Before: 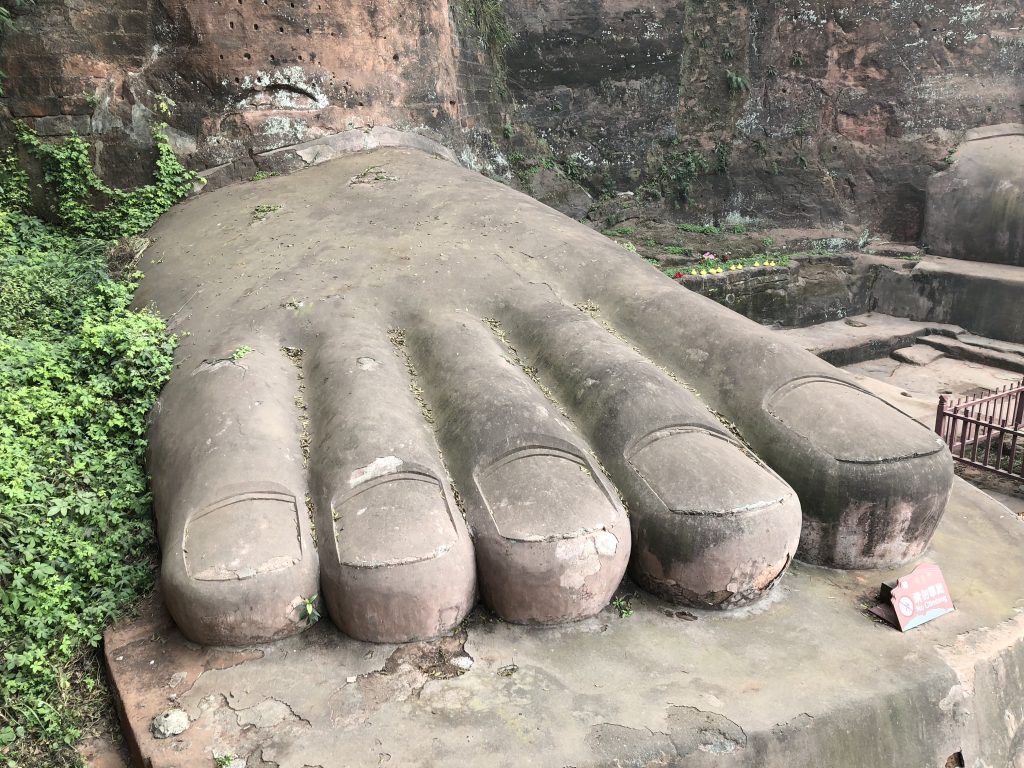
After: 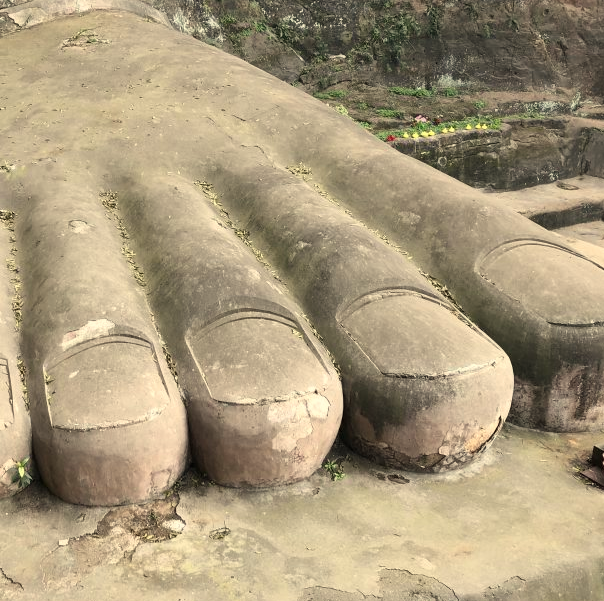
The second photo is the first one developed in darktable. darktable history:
color correction: highlights a* 1.47, highlights b* 17.28
crop and rotate: left 28.186%, top 17.956%, right 12.762%, bottom 3.745%
